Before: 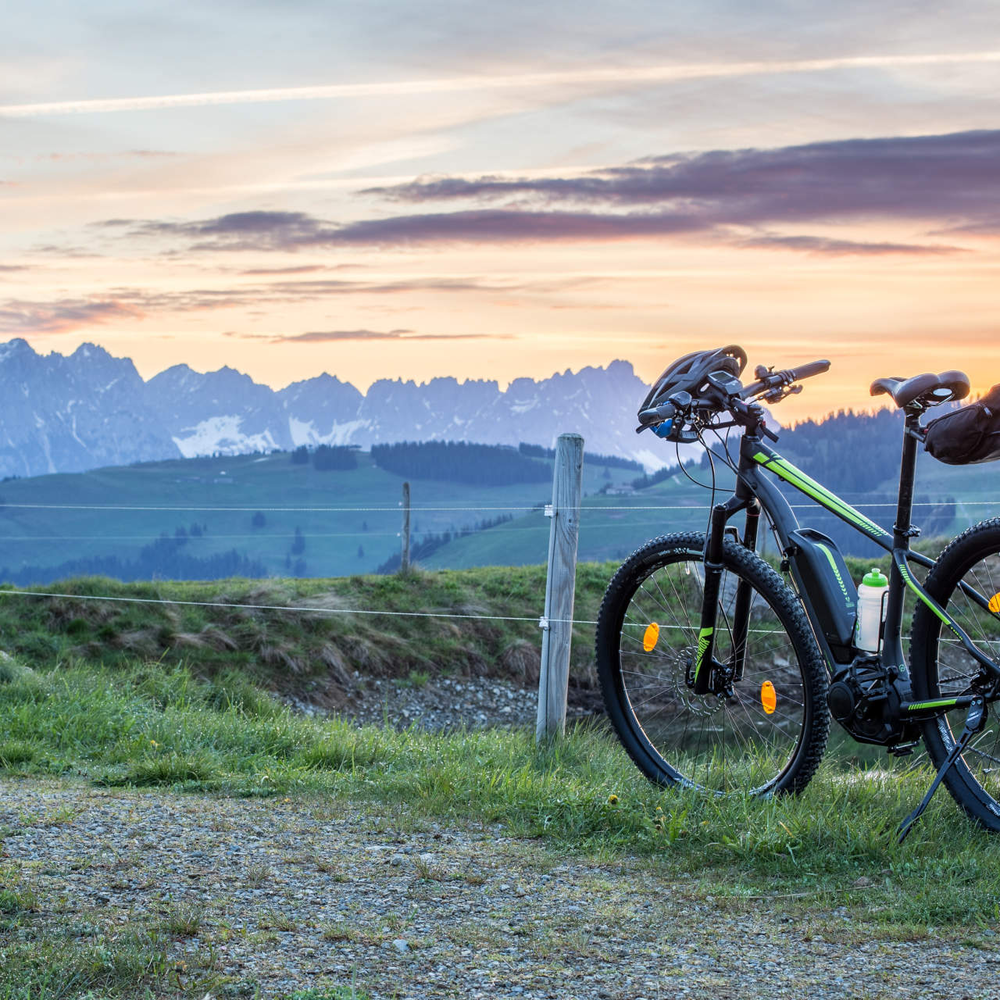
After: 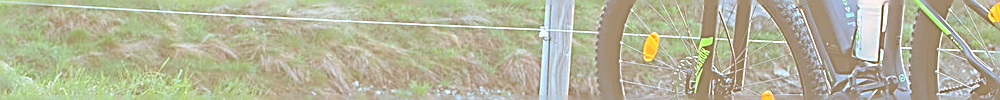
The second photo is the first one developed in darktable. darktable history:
crop and rotate: top 59.084%, bottom 30.916%
sharpen: amount 2
bloom: size 85%, threshold 5%, strength 85%
color correction: highlights a* -0.482, highlights b* 0.161, shadows a* 4.66, shadows b* 20.72
